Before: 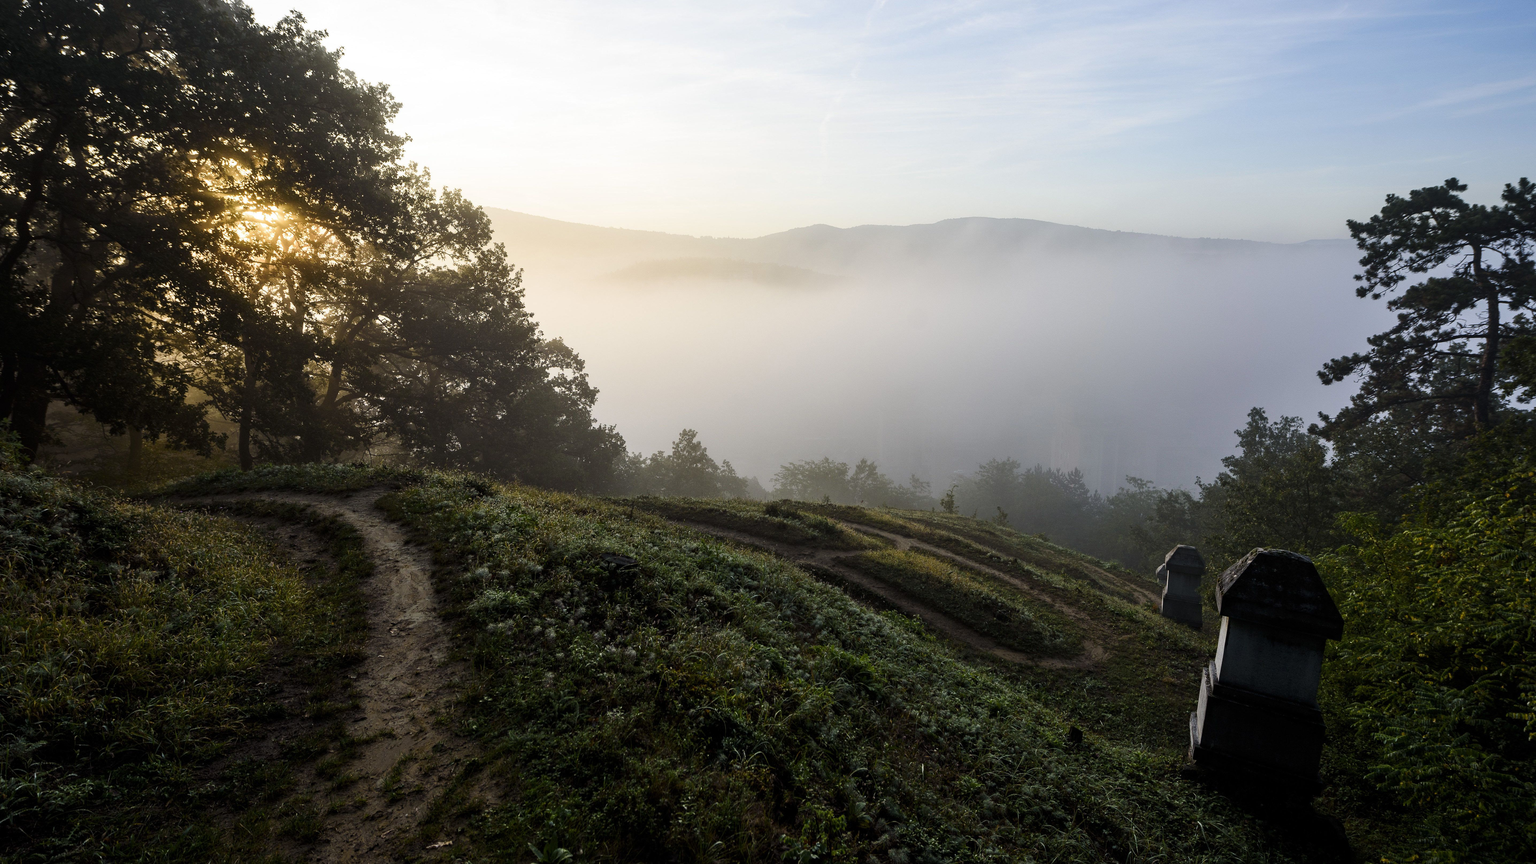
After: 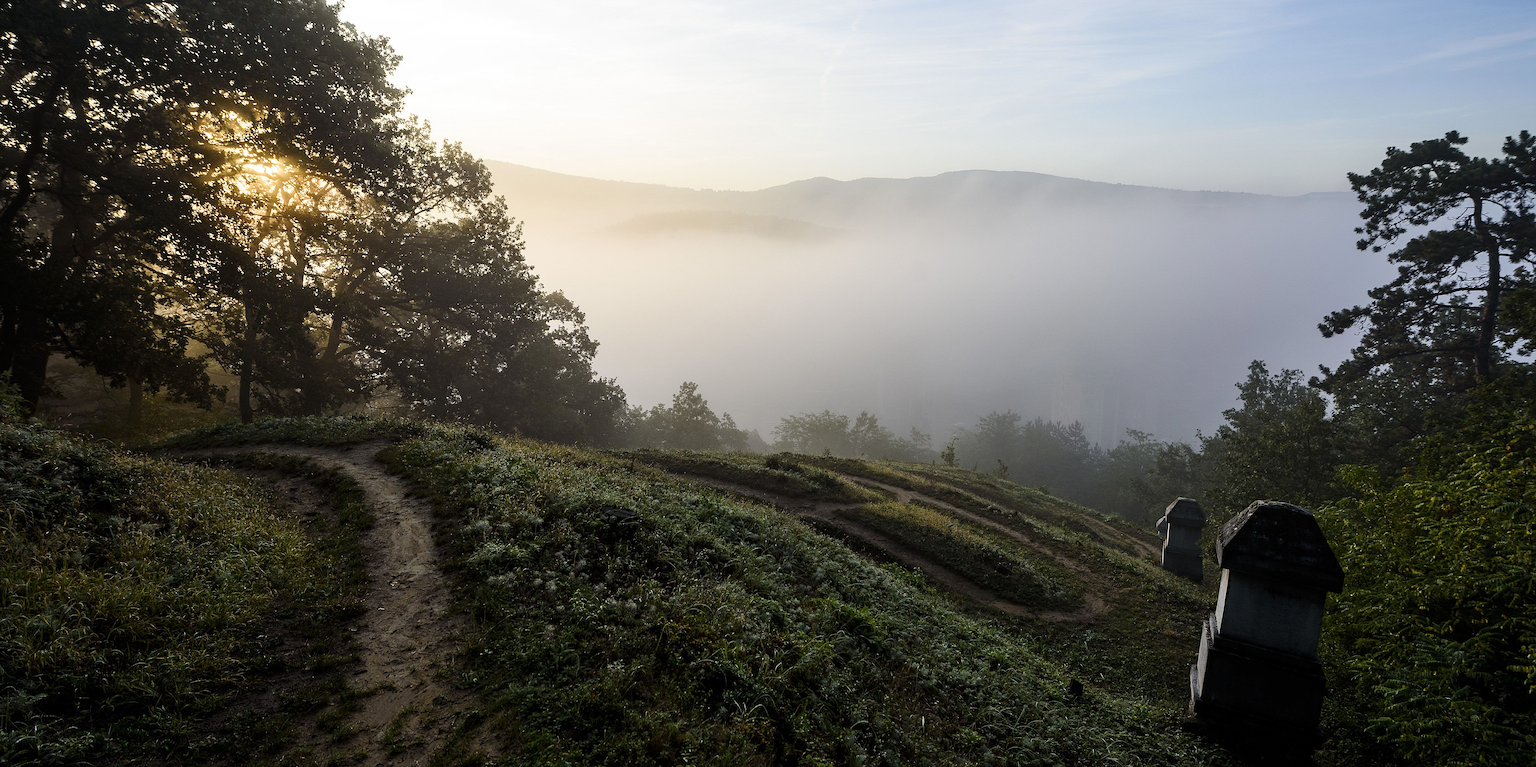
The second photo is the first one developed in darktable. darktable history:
crop and rotate: top 5.522%, bottom 5.677%
sharpen: on, module defaults
